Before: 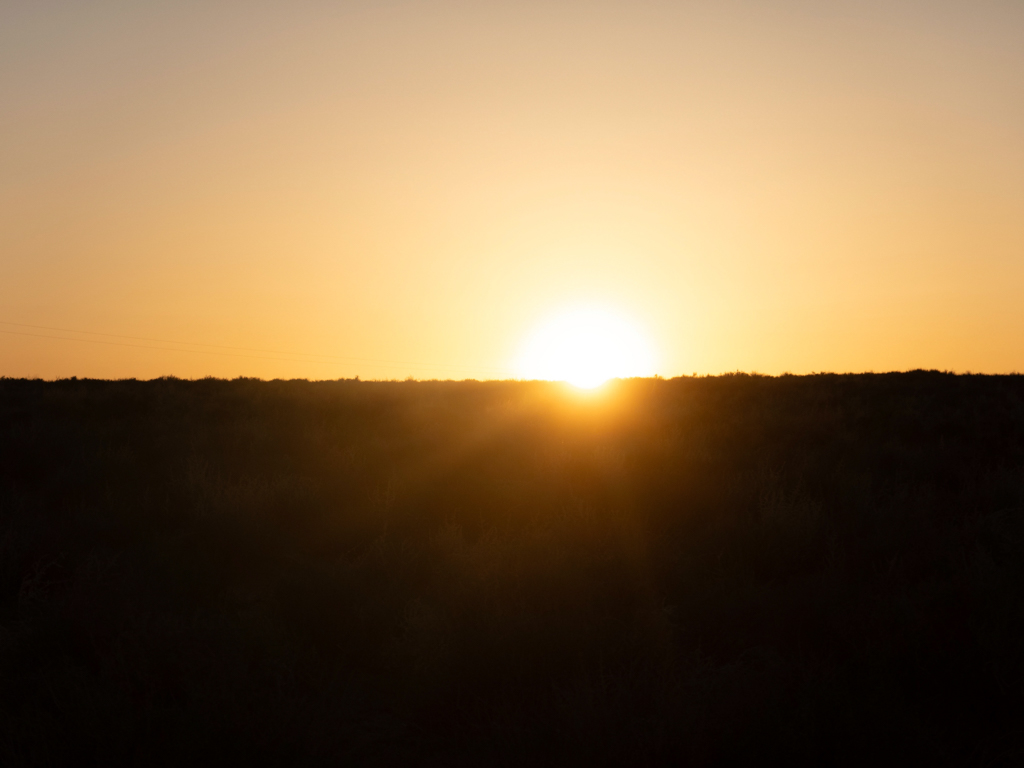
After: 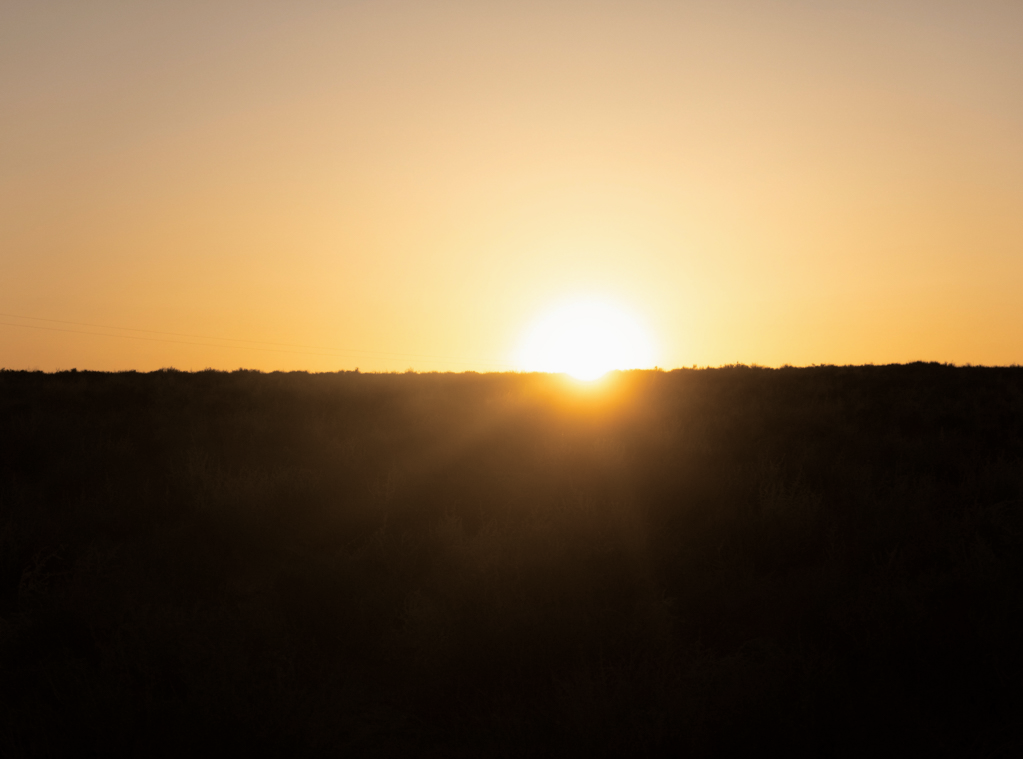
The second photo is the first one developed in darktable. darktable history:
exposure: exposure -0.05 EV
crop: top 1.049%, right 0.001%
split-toning: shadows › hue 32.4°, shadows › saturation 0.51, highlights › hue 180°, highlights › saturation 0, balance -60.17, compress 55.19%
